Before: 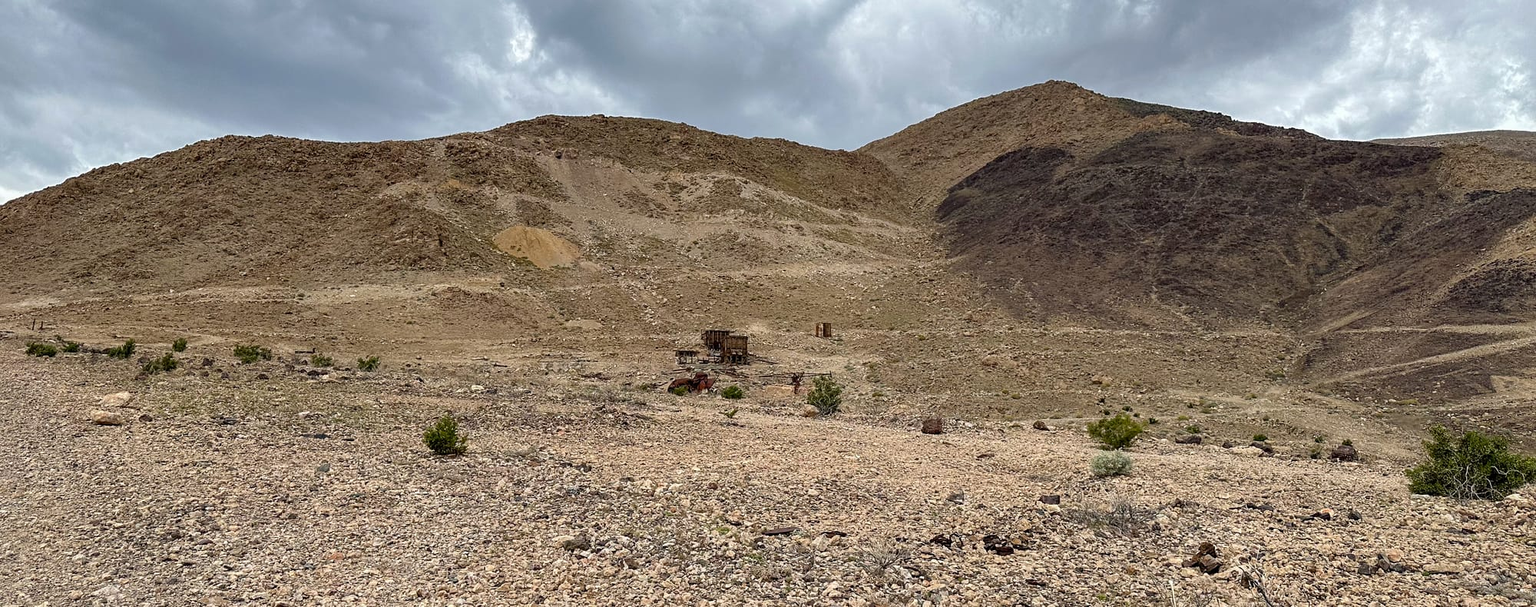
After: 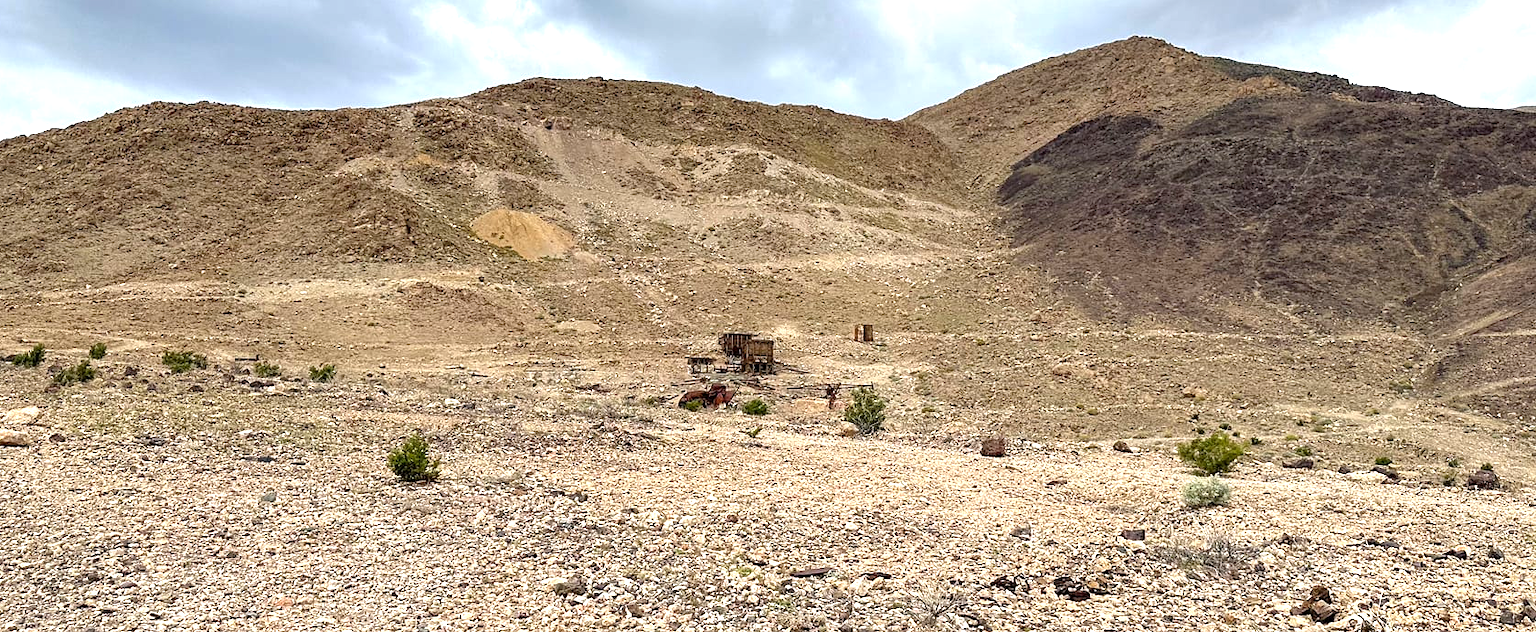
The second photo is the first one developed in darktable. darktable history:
exposure: black level correction 0.001, exposure 0.96 EV, compensate highlight preservation false
crop: left 6.397%, top 8.335%, right 9.527%, bottom 3.948%
